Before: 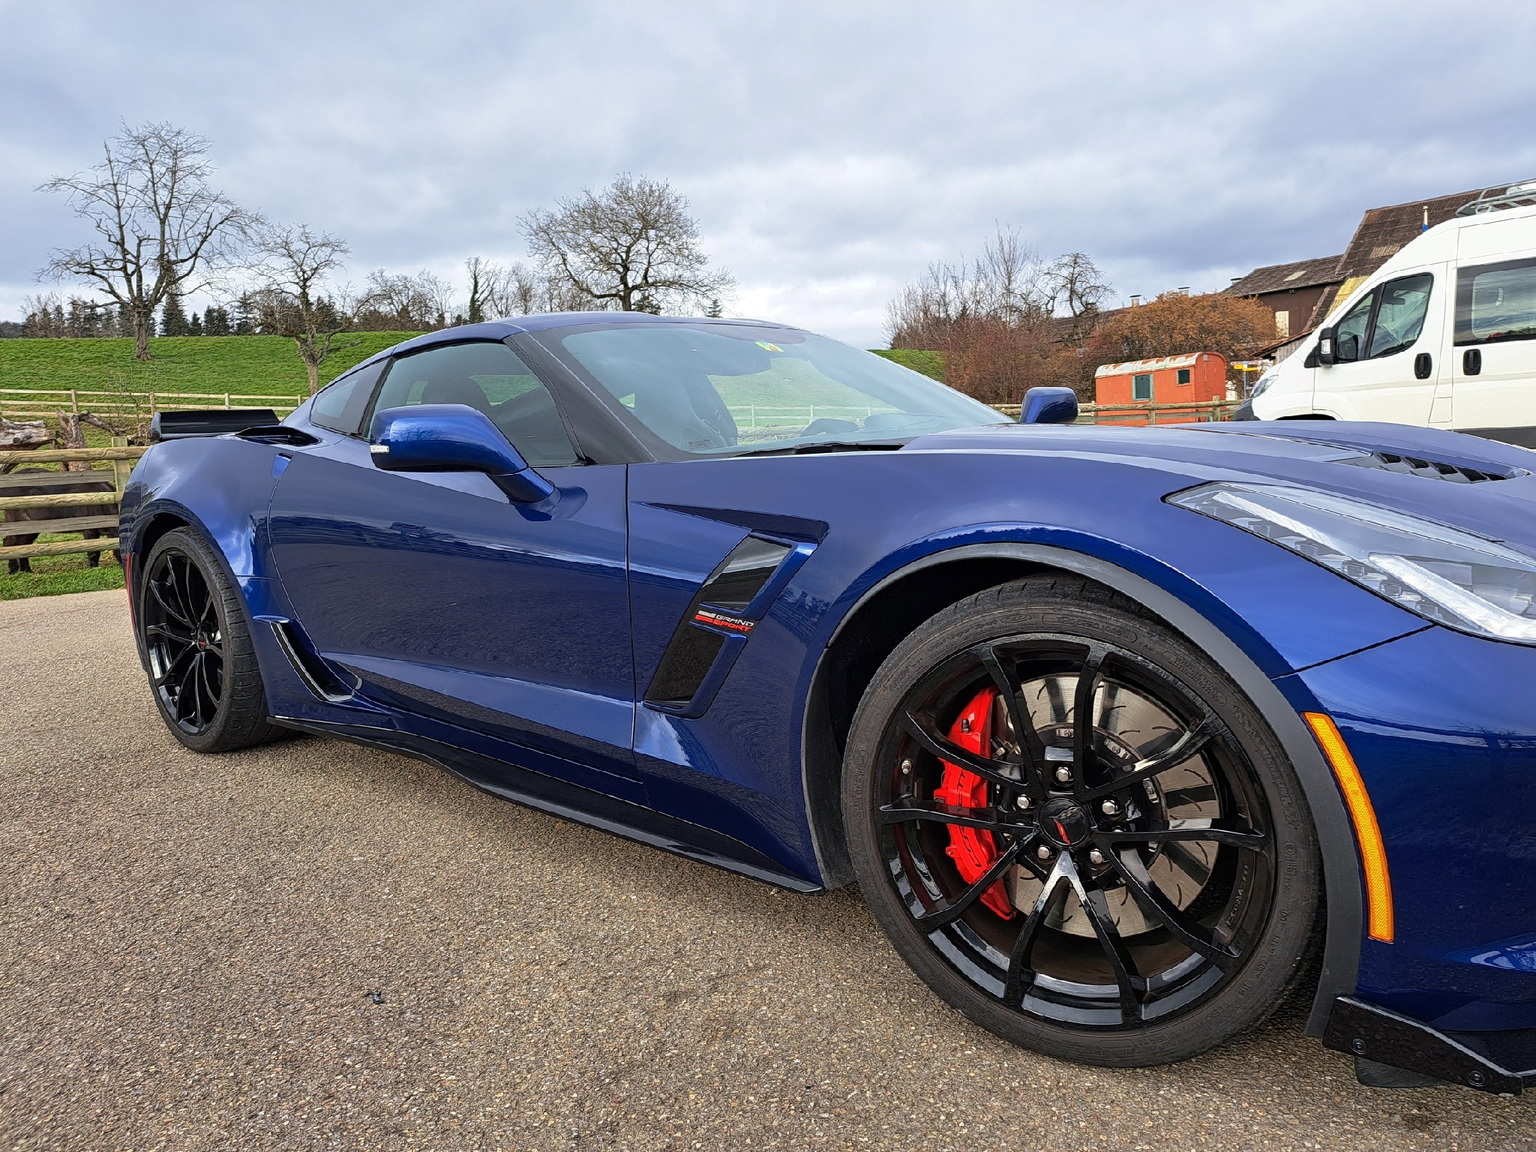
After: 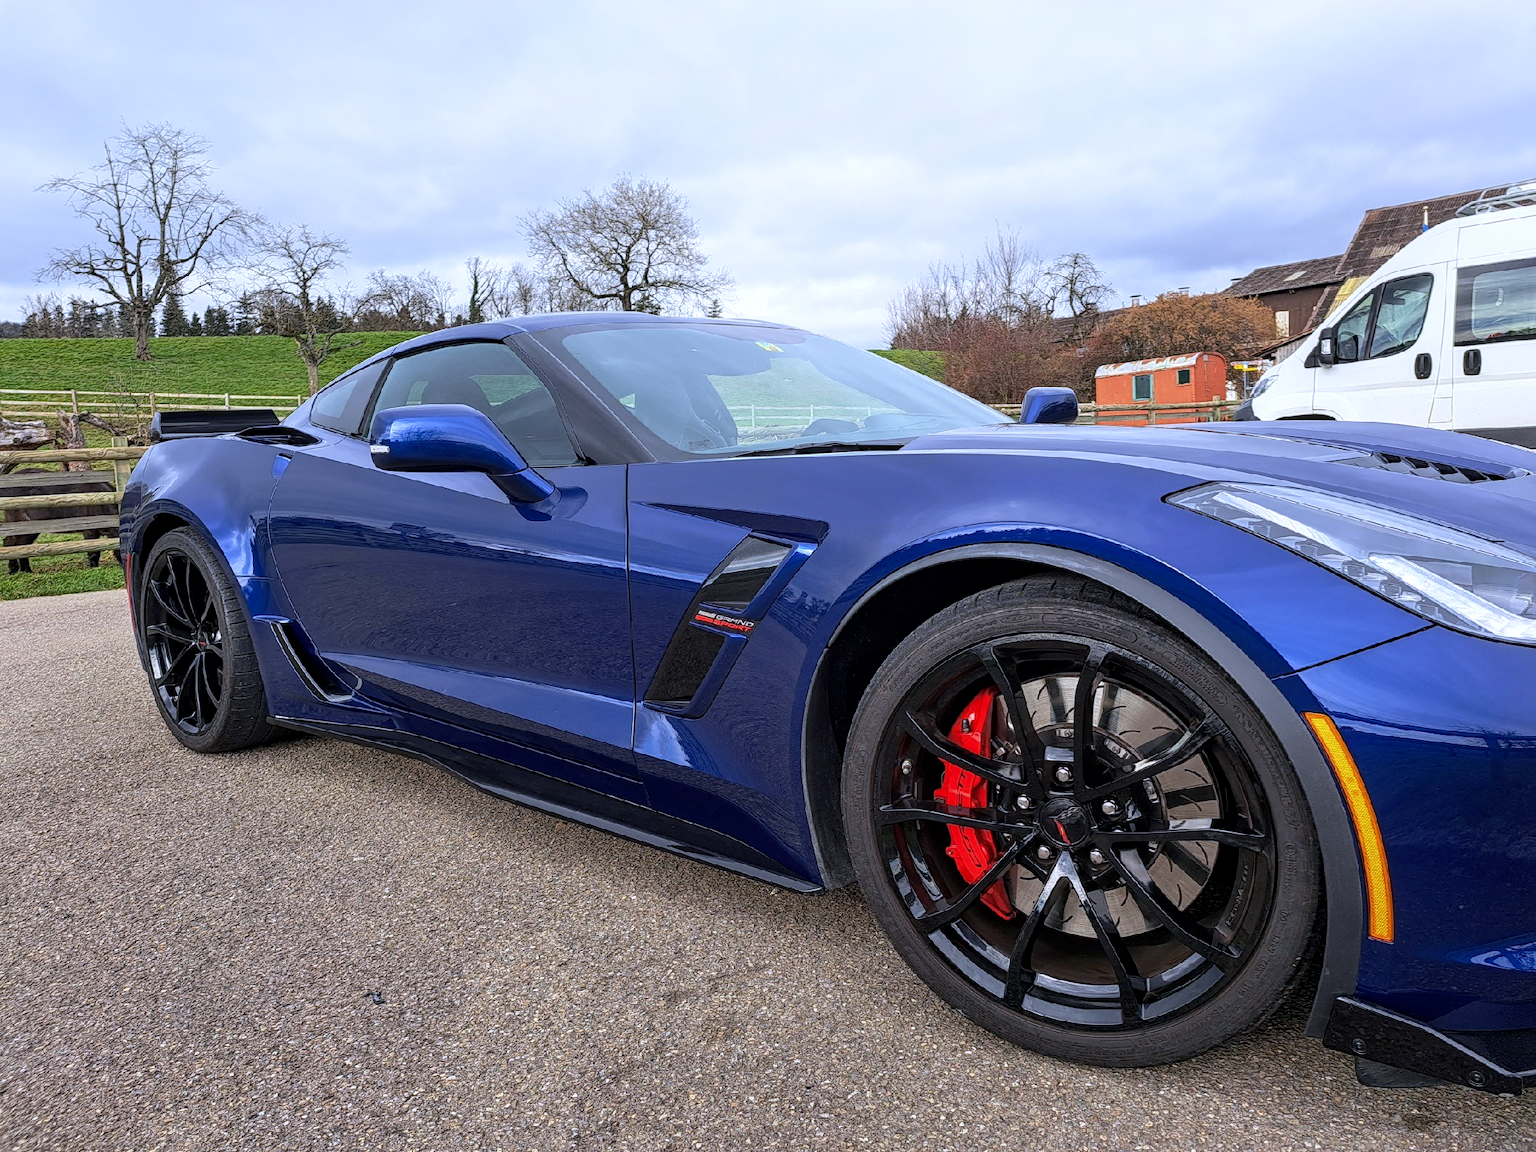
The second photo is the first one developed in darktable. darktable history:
white balance: red 0.967, blue 1.119, emerald 0.756
local contrast: on, module defaults
shadows and highlights: shadows -24.28, highlights 49.77, soften with gaussian
